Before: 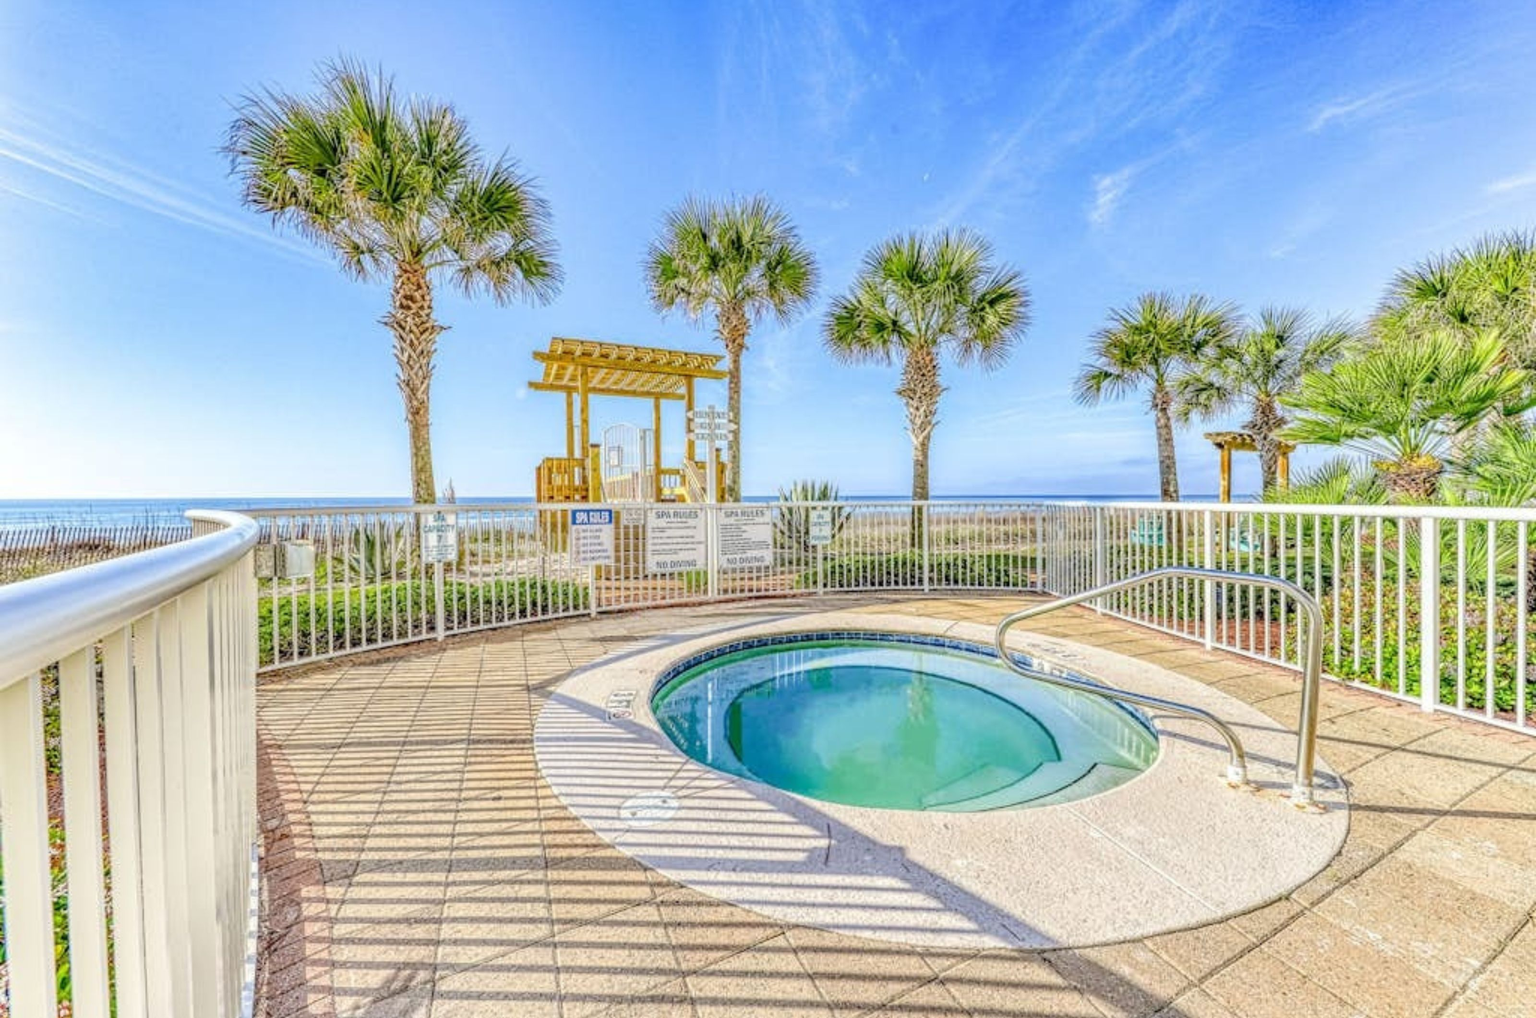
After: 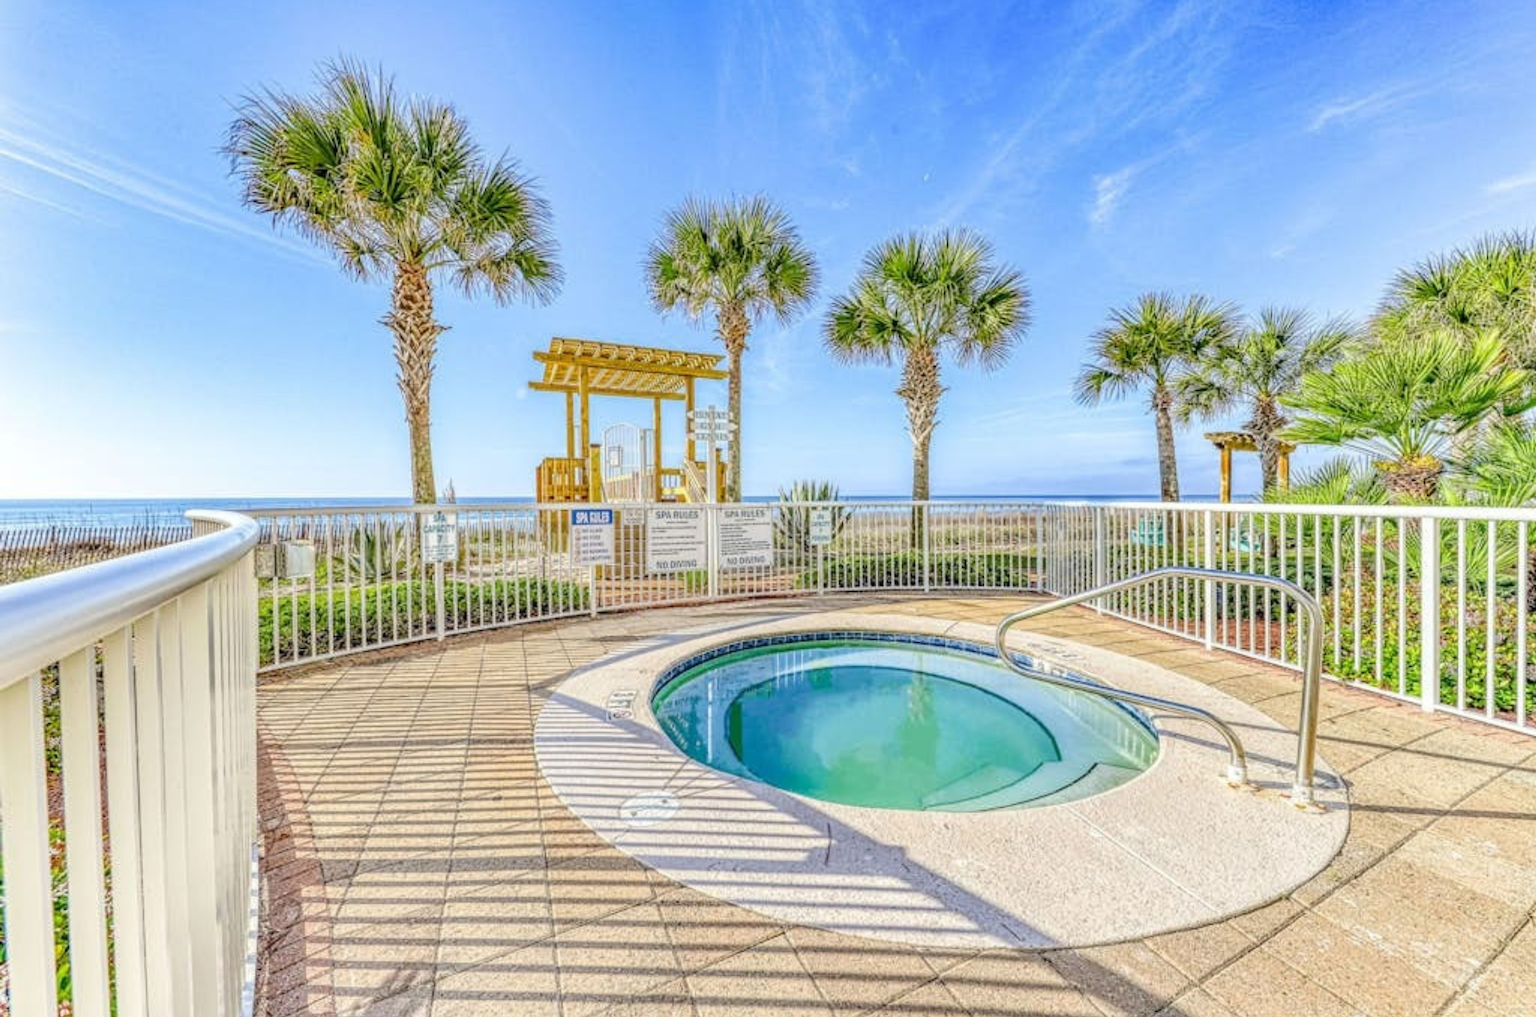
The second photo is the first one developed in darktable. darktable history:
exposure: compensate highlight preservation false
color correction: highlights a* -0.137, highlights b* 0.137
